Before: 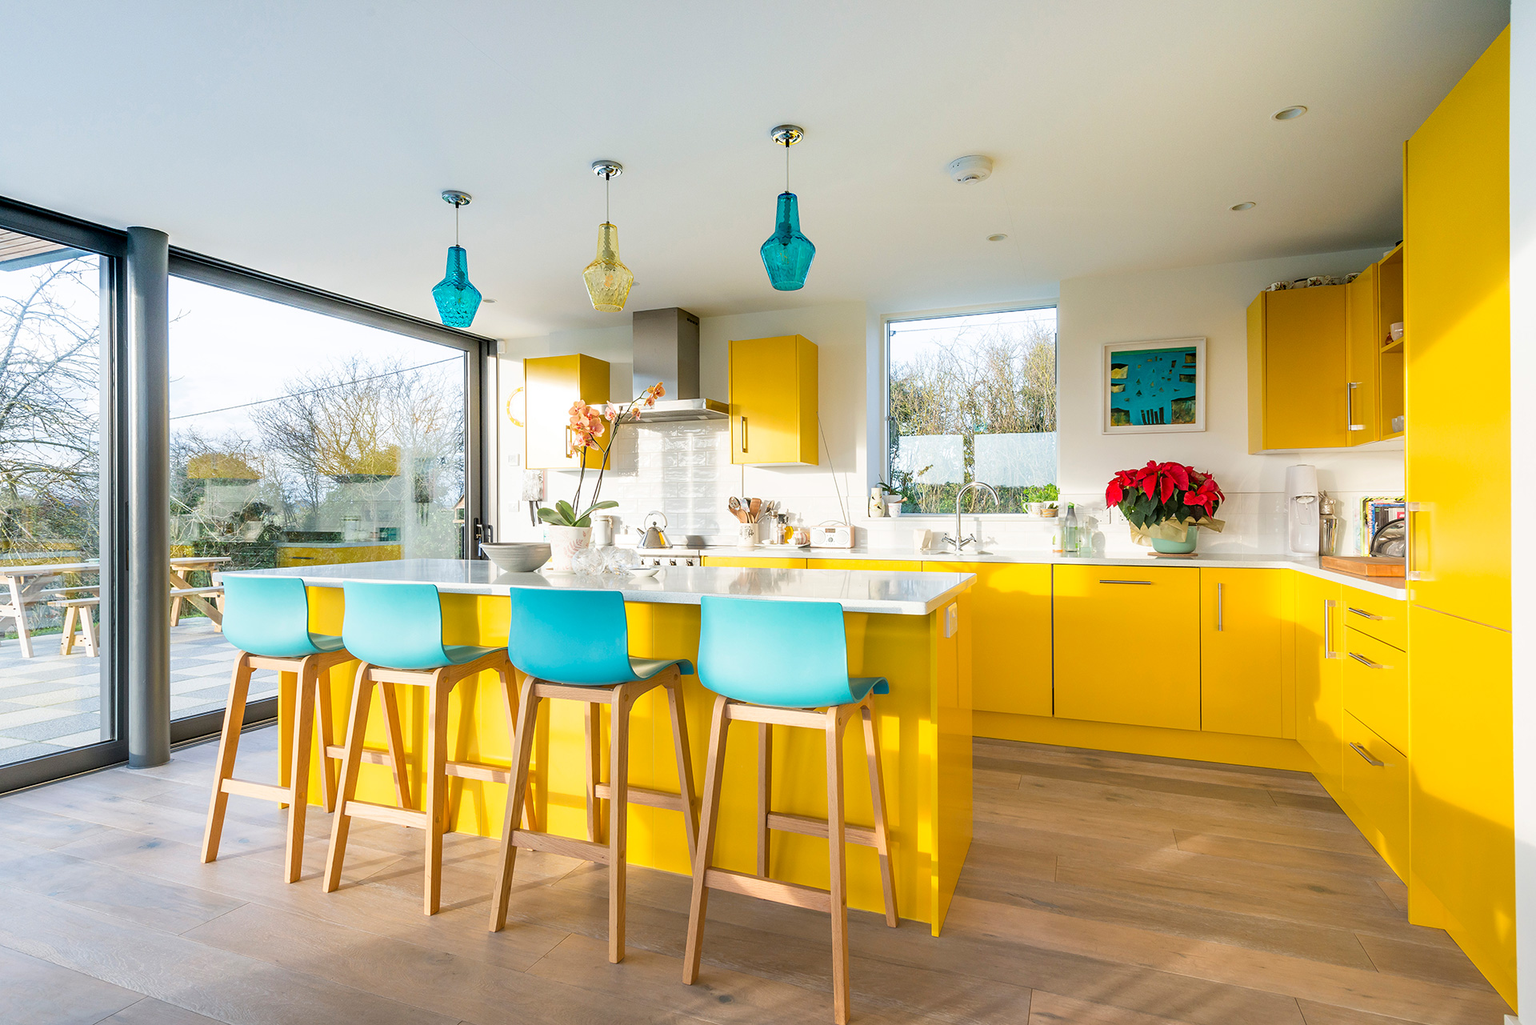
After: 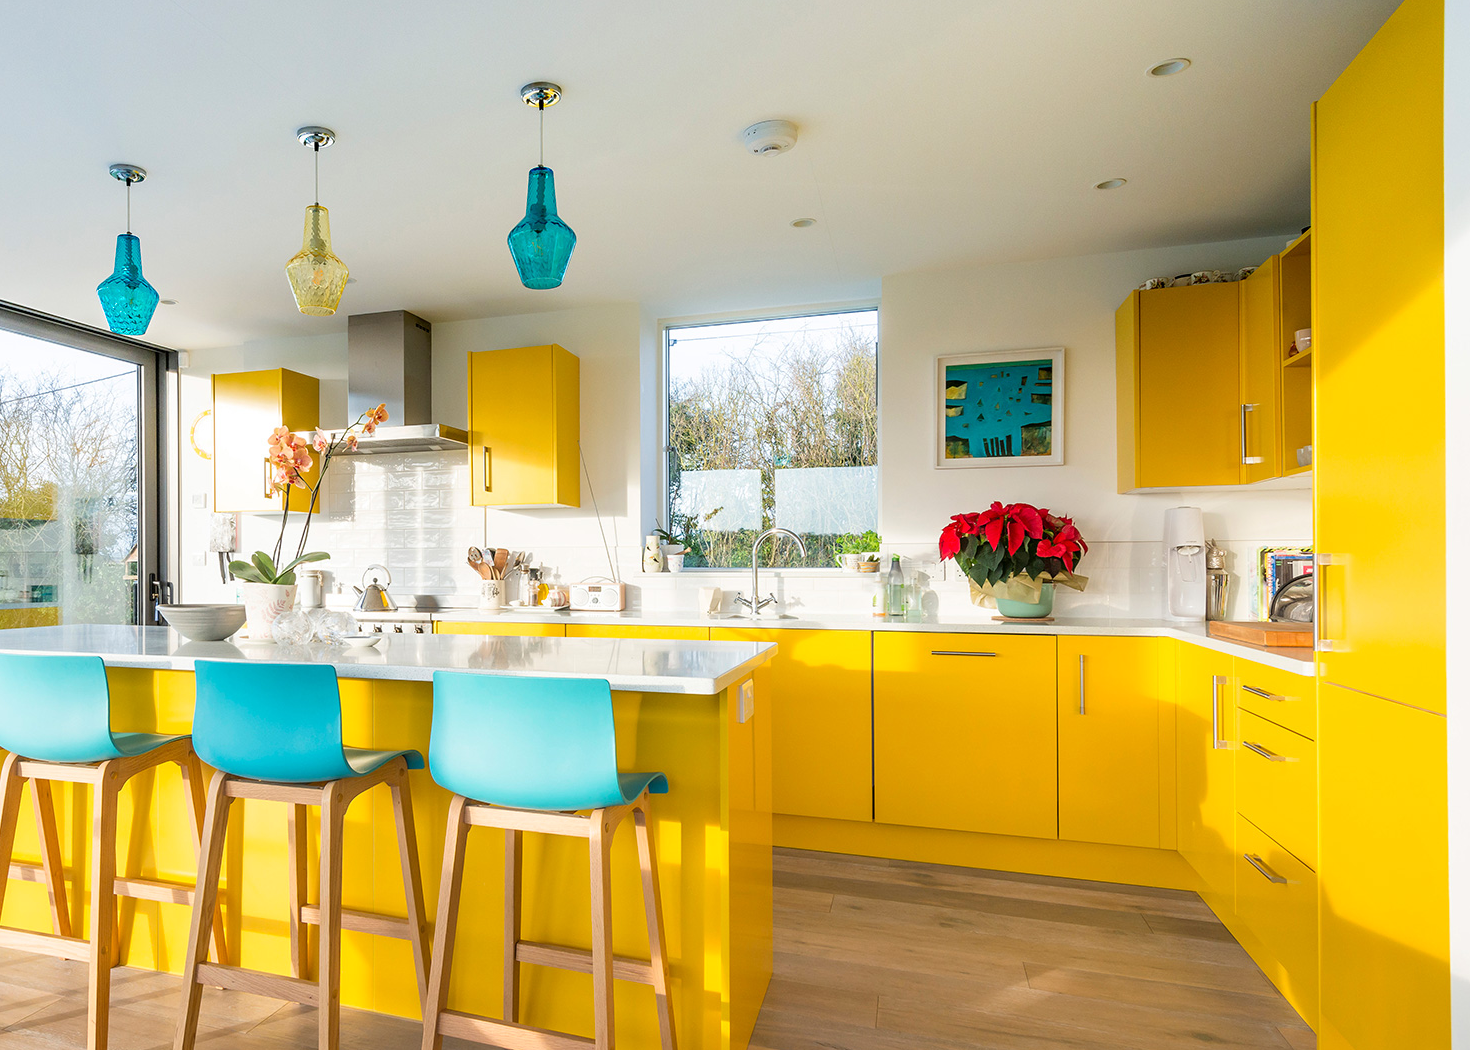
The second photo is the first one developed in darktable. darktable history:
tone equalizer: on, module defaults
crop: left 23.095%, top 5.827%, bottom 11.854%
exposure: compensate highlight preservation false
